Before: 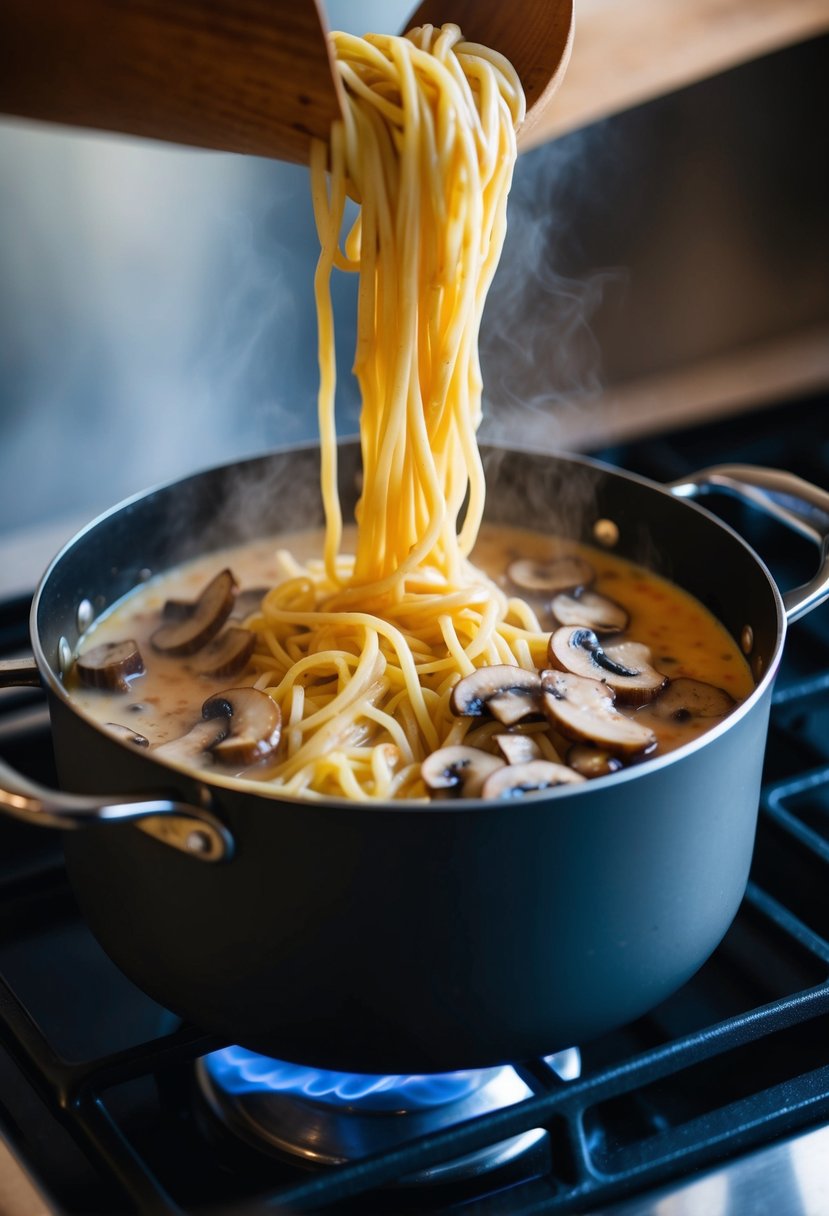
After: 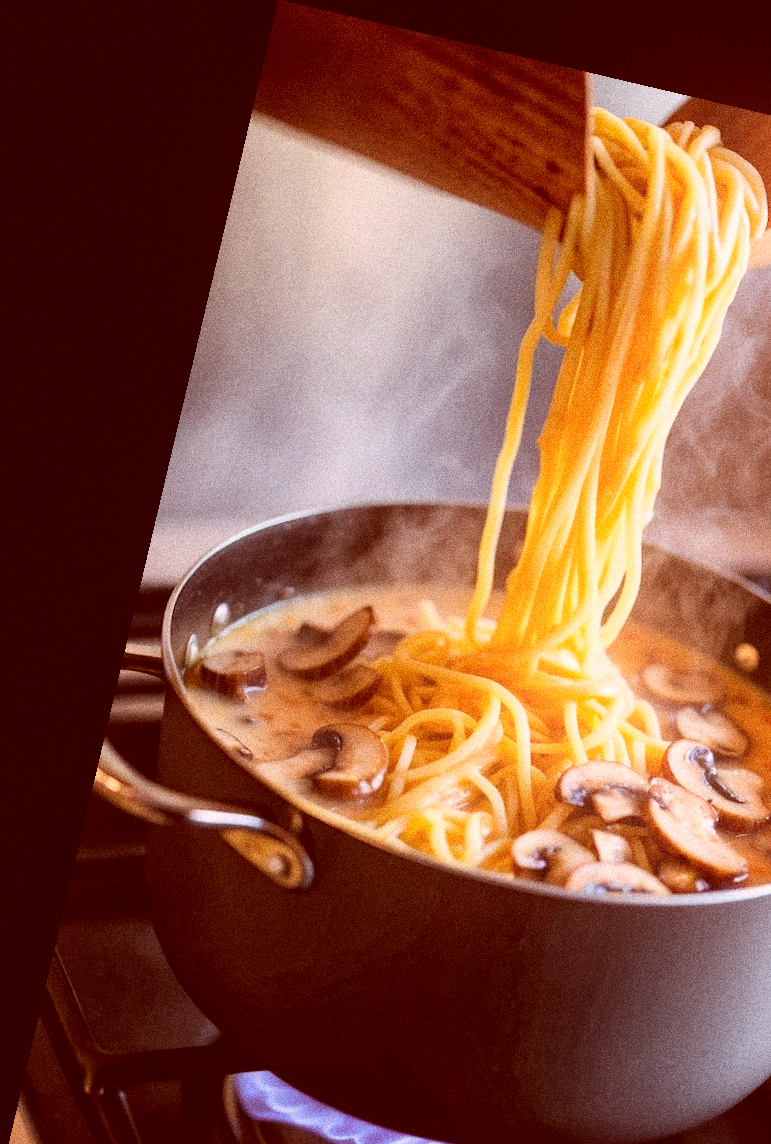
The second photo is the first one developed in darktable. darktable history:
exposure: black level correction 0, exposure 0.9 EV, compensate highlight preservation false
rotate and perspective: rotation 13.27°, automatic cropping off
global tonemap: drago (1, 100), detail 1
grain: coarseness 14.49 ISO, strength 48.04%, mid-tones bias 35%
bloom: size 16%, threshold 98%, strength 20%
crop: right 28.885%, bottom 16.626%
shadows and highlights: shadows 4.1, highlights -17.6, soften with gaussian
color correction: highlights a* 9.03, highlights b* 8.71, shadows a* 40, shadows b* 40, saturation 0.8
